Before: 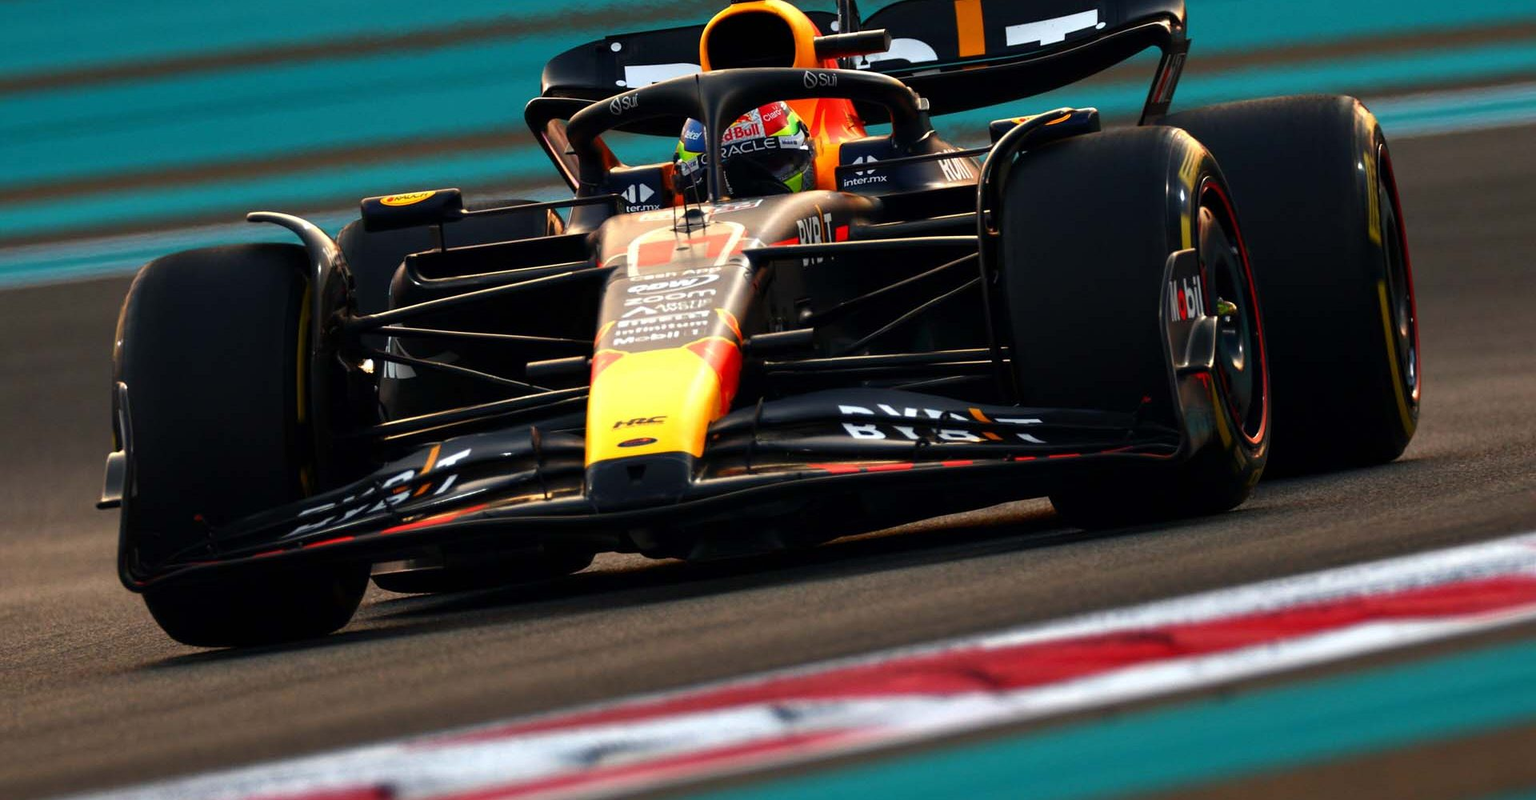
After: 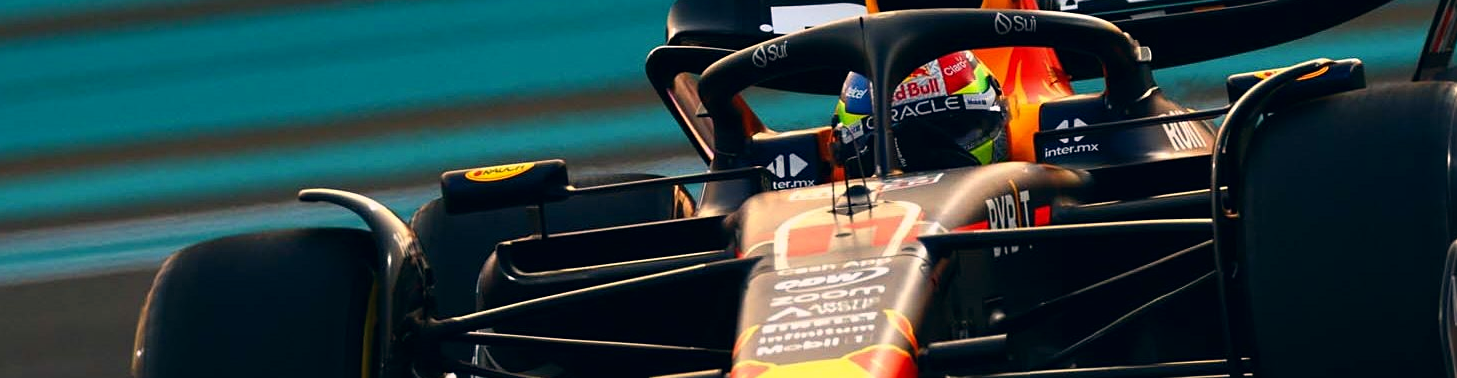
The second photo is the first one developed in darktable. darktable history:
crop: left 0.534%, top 7.65%, right 23.535%, bottom 54.546%
sharpen: amount 0.204
contrast brightness saturation: contrast 0.101, brightness 0.011, saturation 0.024
color correction: highlights a* 5.46, highlights b* 5.33, shadows a* -4.27, shadows b* -5.05
exposure: exposure -0.143 EV, compensate highlight preservation false
